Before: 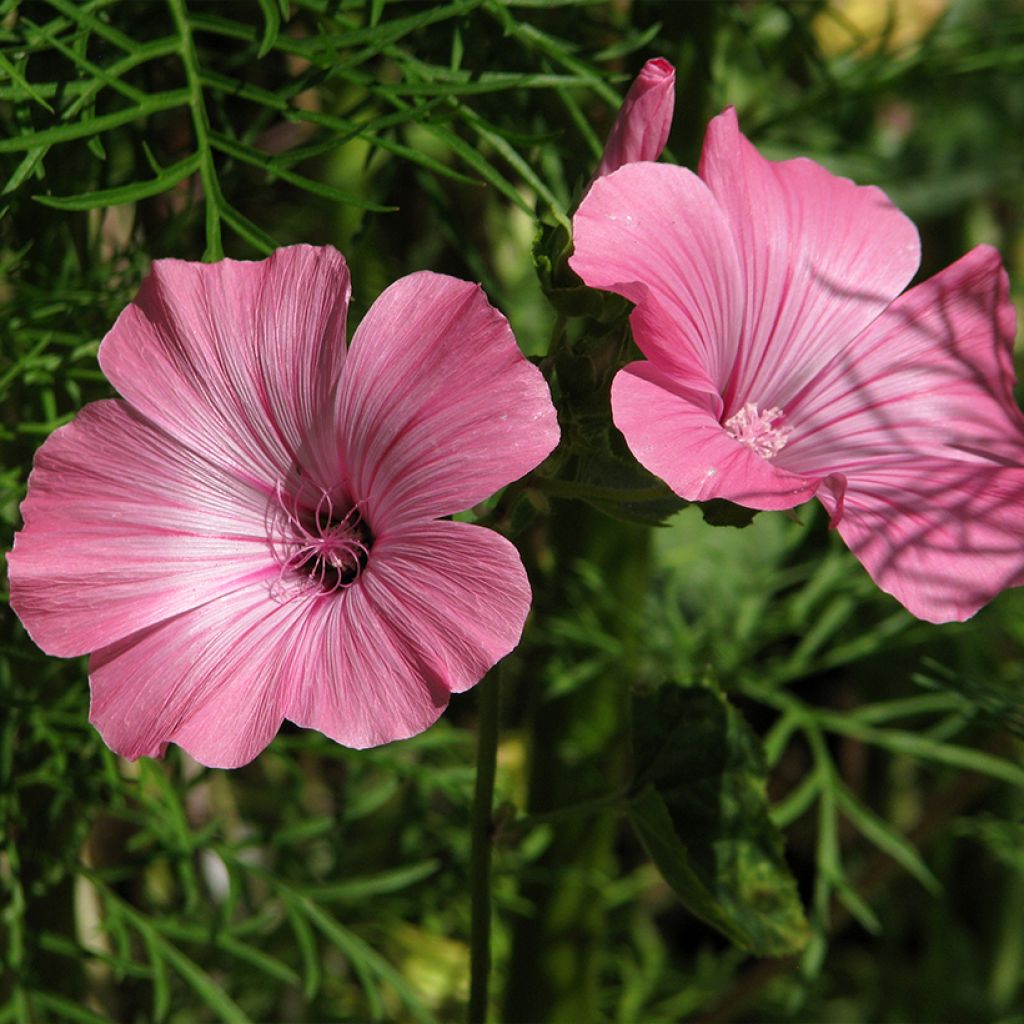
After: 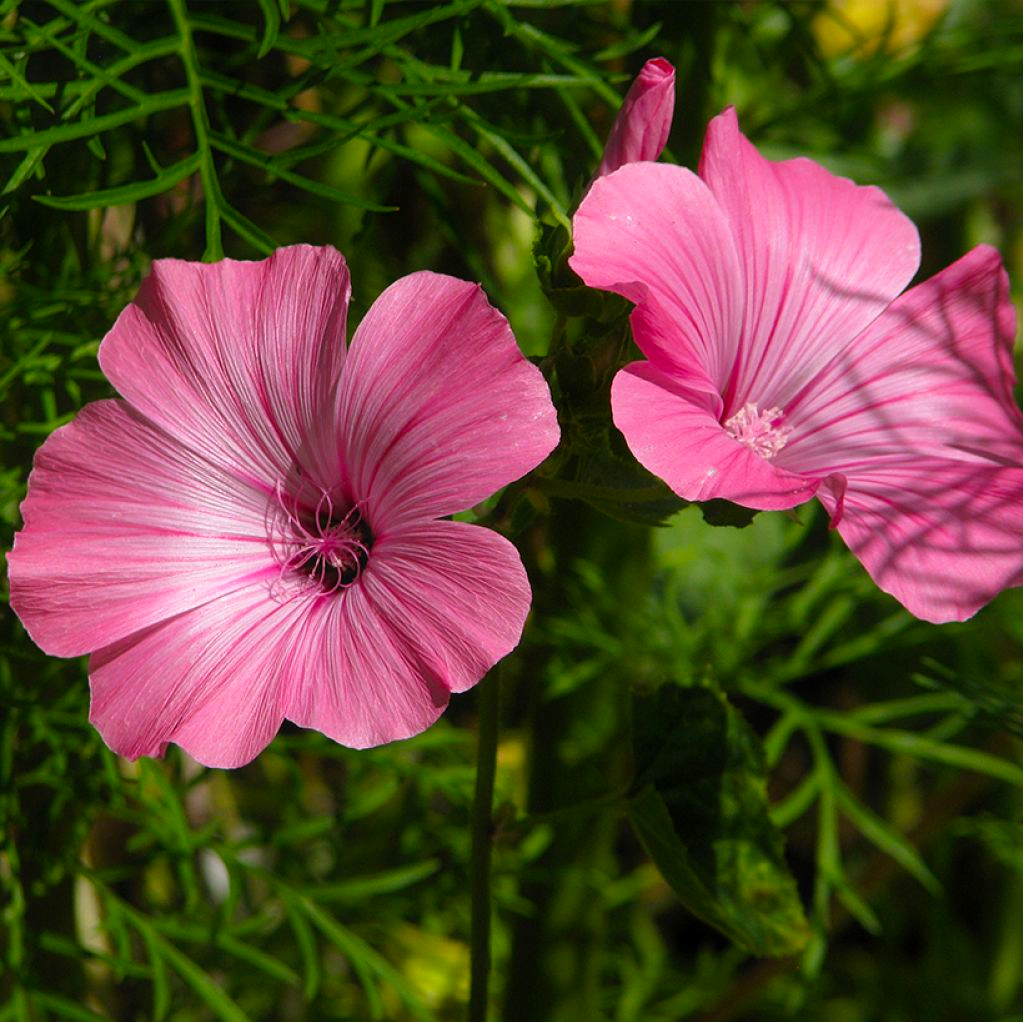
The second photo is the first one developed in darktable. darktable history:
exposure: black level correction 0.001, compensate highlight preservation false
crop: top 0.05%, bottom 0.098%
color balance rgb: perceptual saturation grading › global saturation 20%, global vibrance 20%
contrast equalizer: y [[0.5, 0.488, 0.462, 0.461, 0.491, 0.5], [0.5 ×6], [0.5 ×6], [0 ×6], [0 ×6]]
